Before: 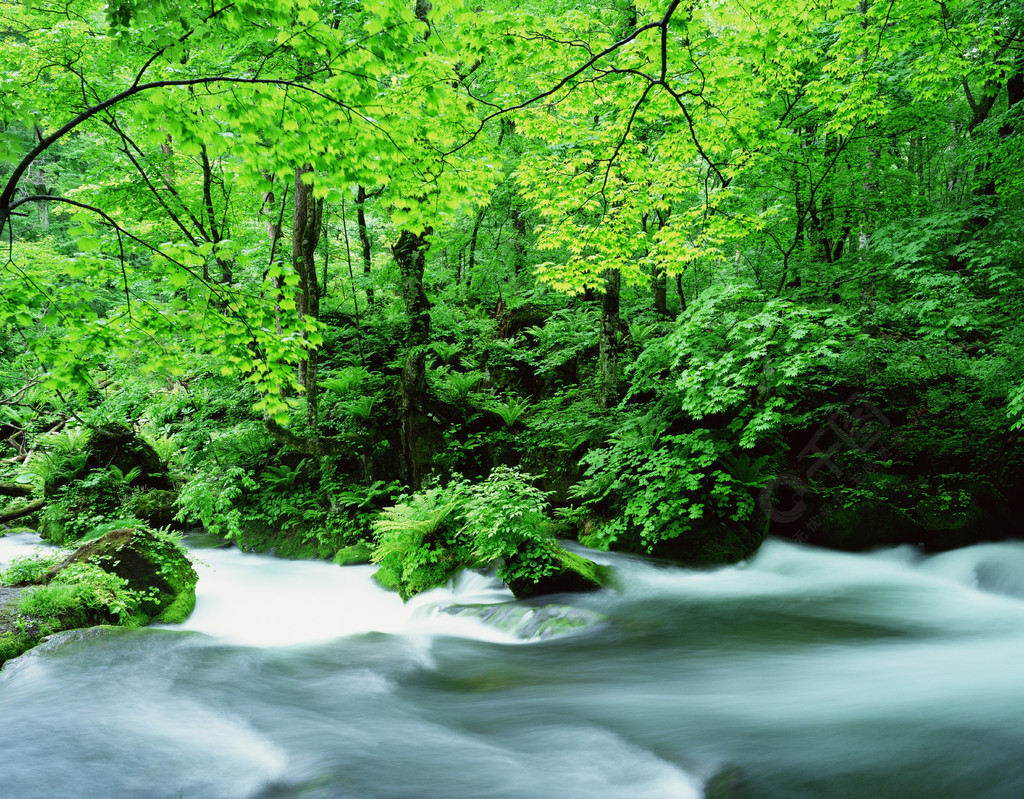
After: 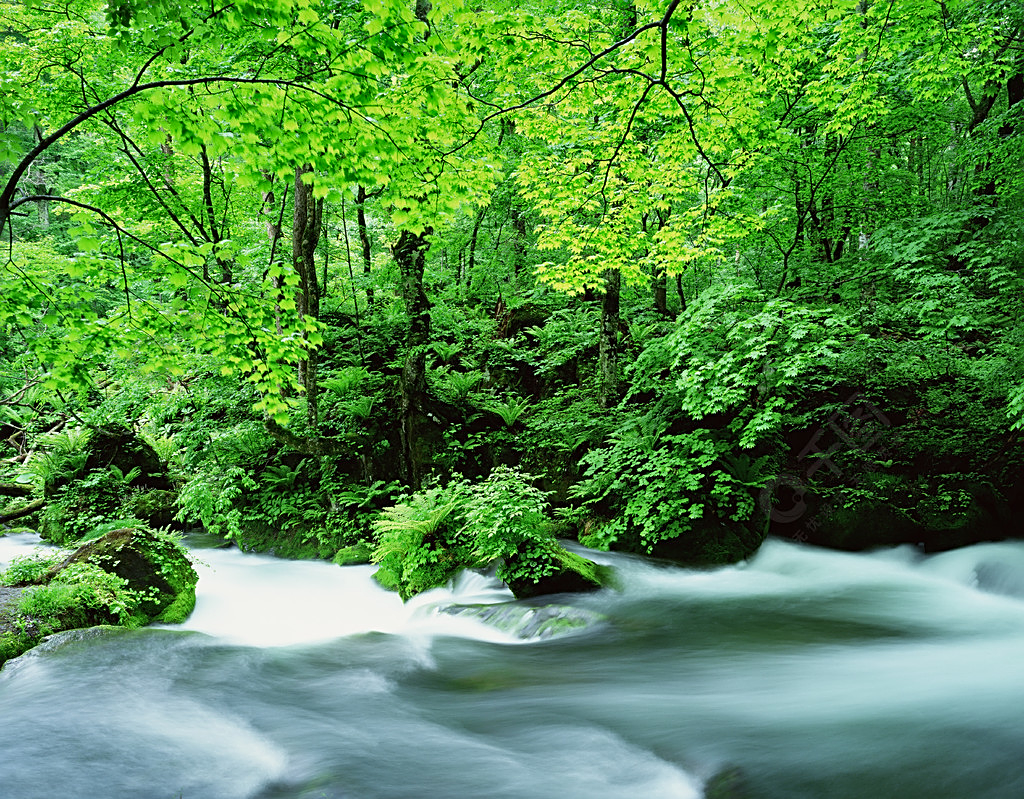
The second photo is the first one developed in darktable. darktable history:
shadows and highlights: shadows 40, highlights -54, highlights color adjustment 46%, low approximation 0.01, soften with gaussian
sharpen: on, module defaults
rotate and perspective: automatic cropping original format, crop left 0, crop top 0
